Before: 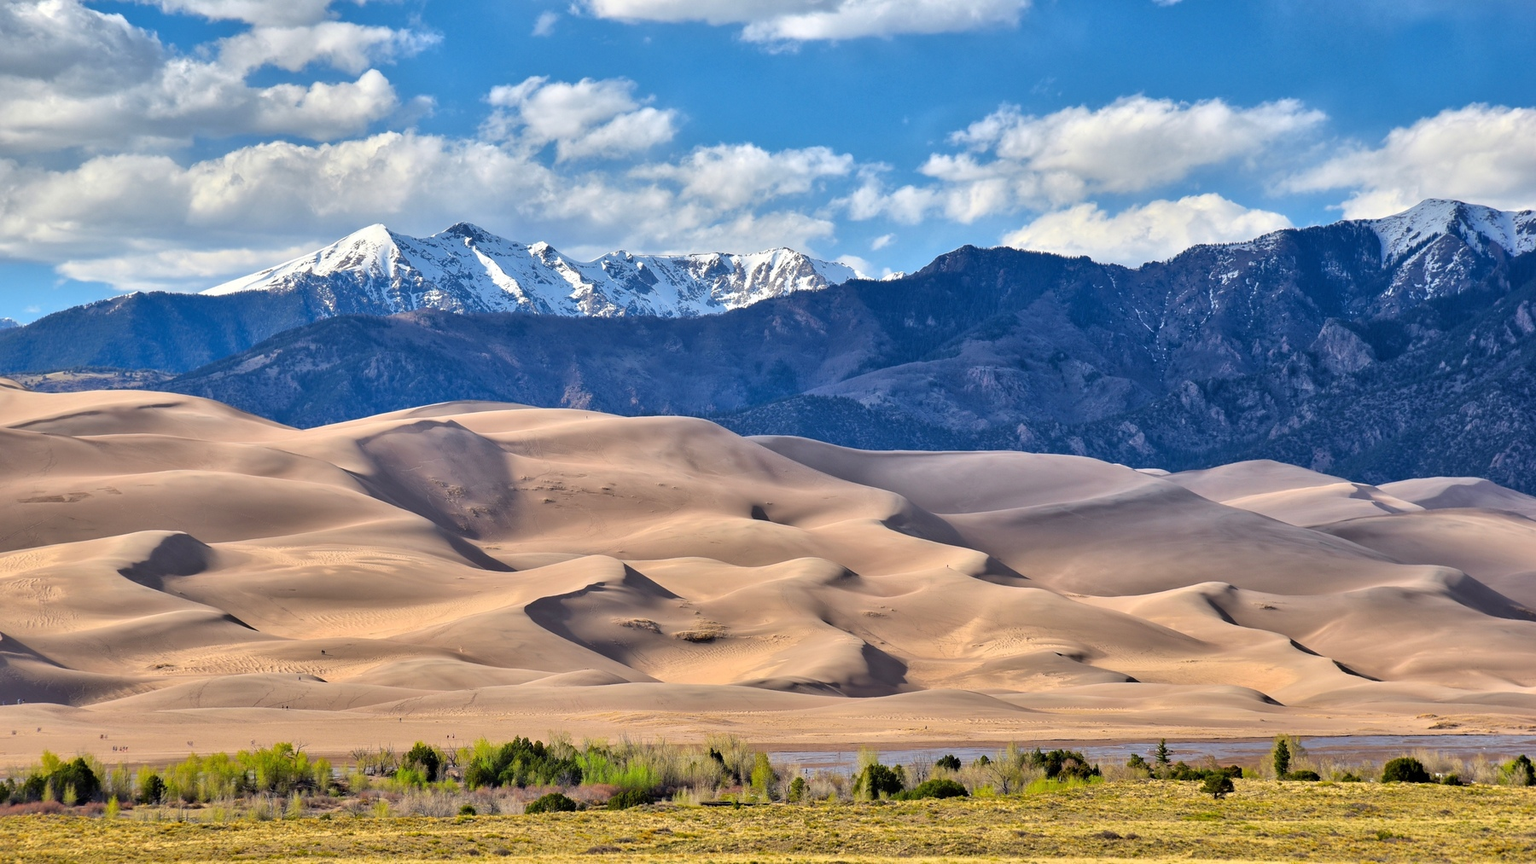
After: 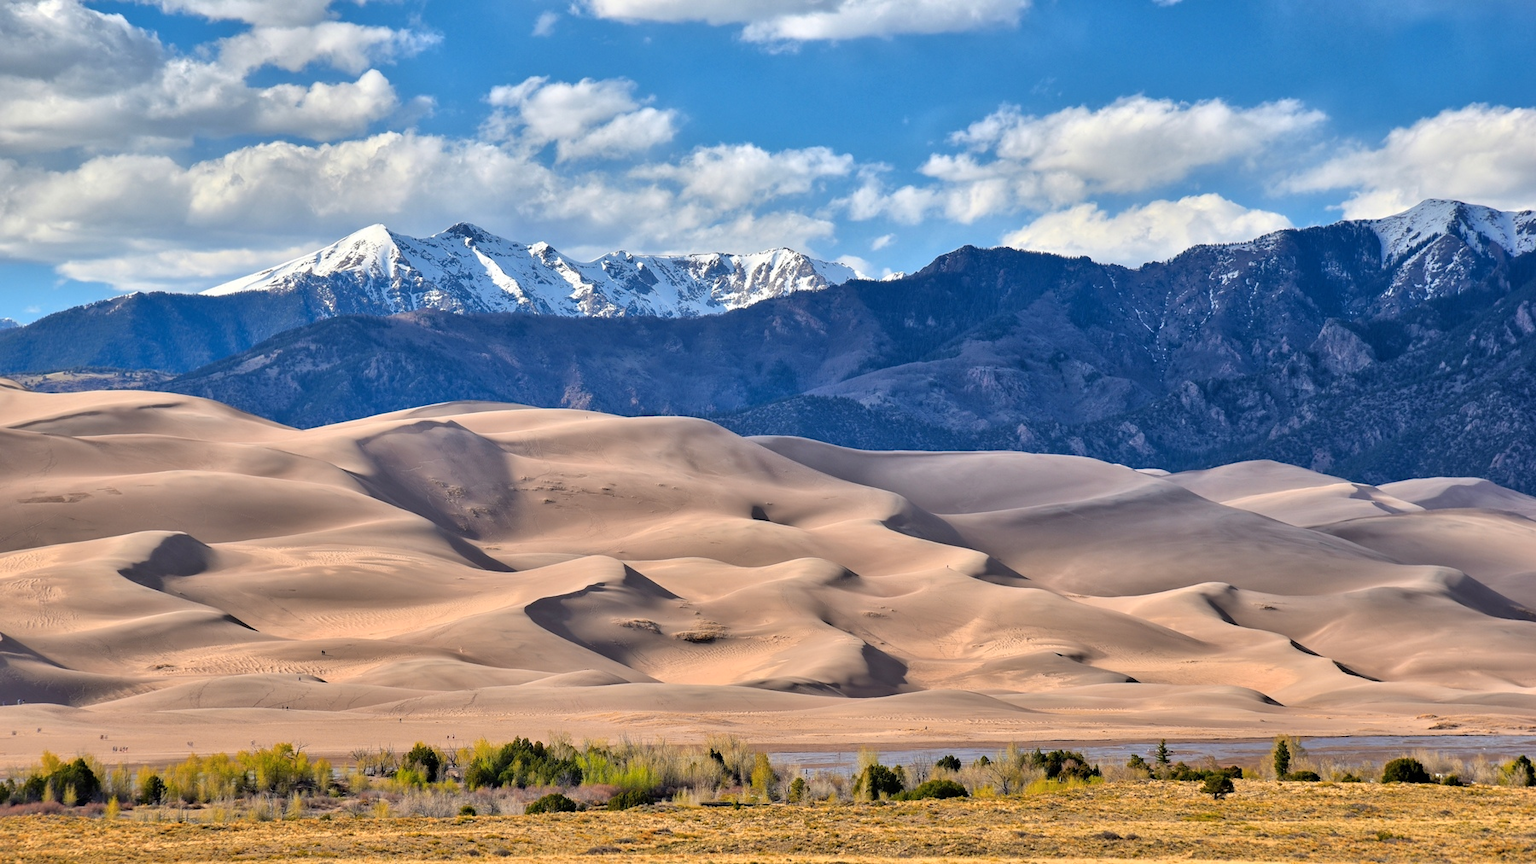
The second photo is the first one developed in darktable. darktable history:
color zones: curves: ch1 [(0, 0.455) (0.063, 0.455) (0.286, 0.495) (0.429, 0.5) (0.571, 0.5) (0.714, 0.5) (0.857, 0.5) (1, 0.455)]; ch2 [(0, 0.532) (0.063, 0.521) (0.233, 0.447) (0.429, 0.489) (0.571, 0.5) (0.714, 0.5) (0.857, 0.5) (1, 0.532)]
